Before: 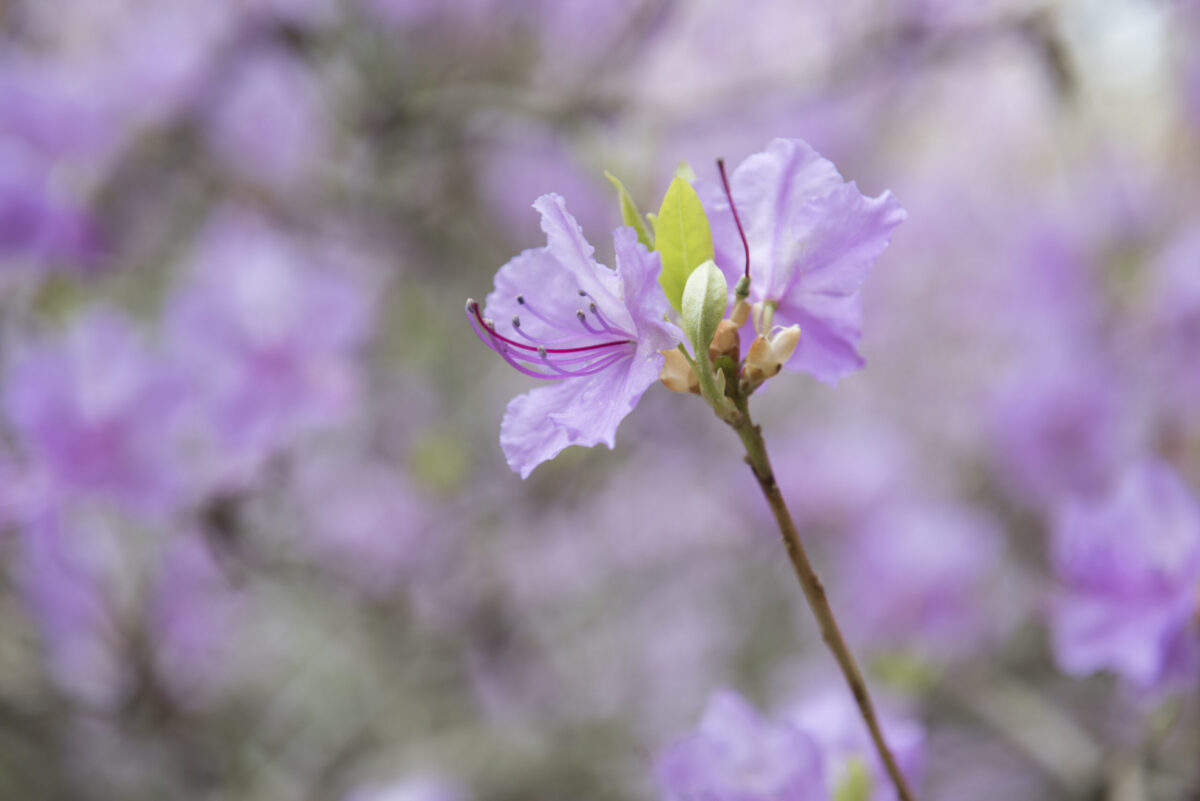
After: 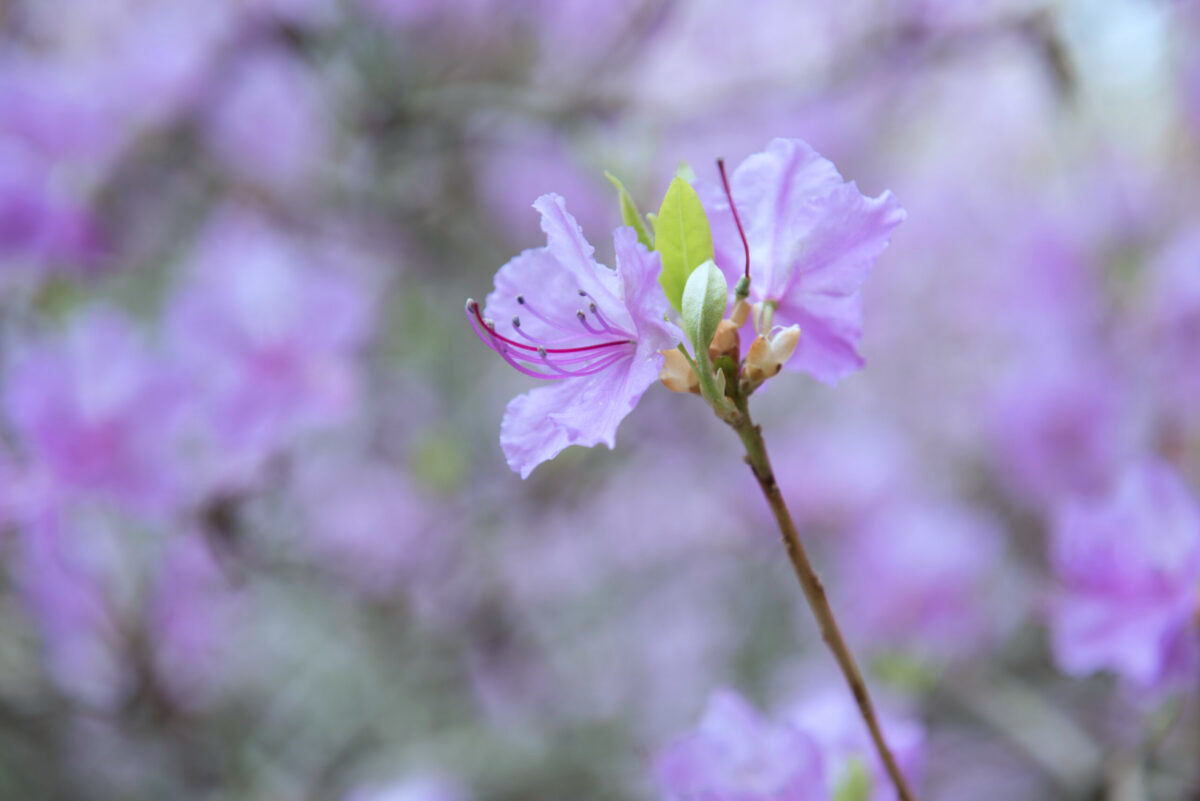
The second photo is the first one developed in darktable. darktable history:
color calibration: gray › normalize channels true, illuminant custom, x 0.368, y 0.373, temperature 4343.71 K, gamut compression 0.007
